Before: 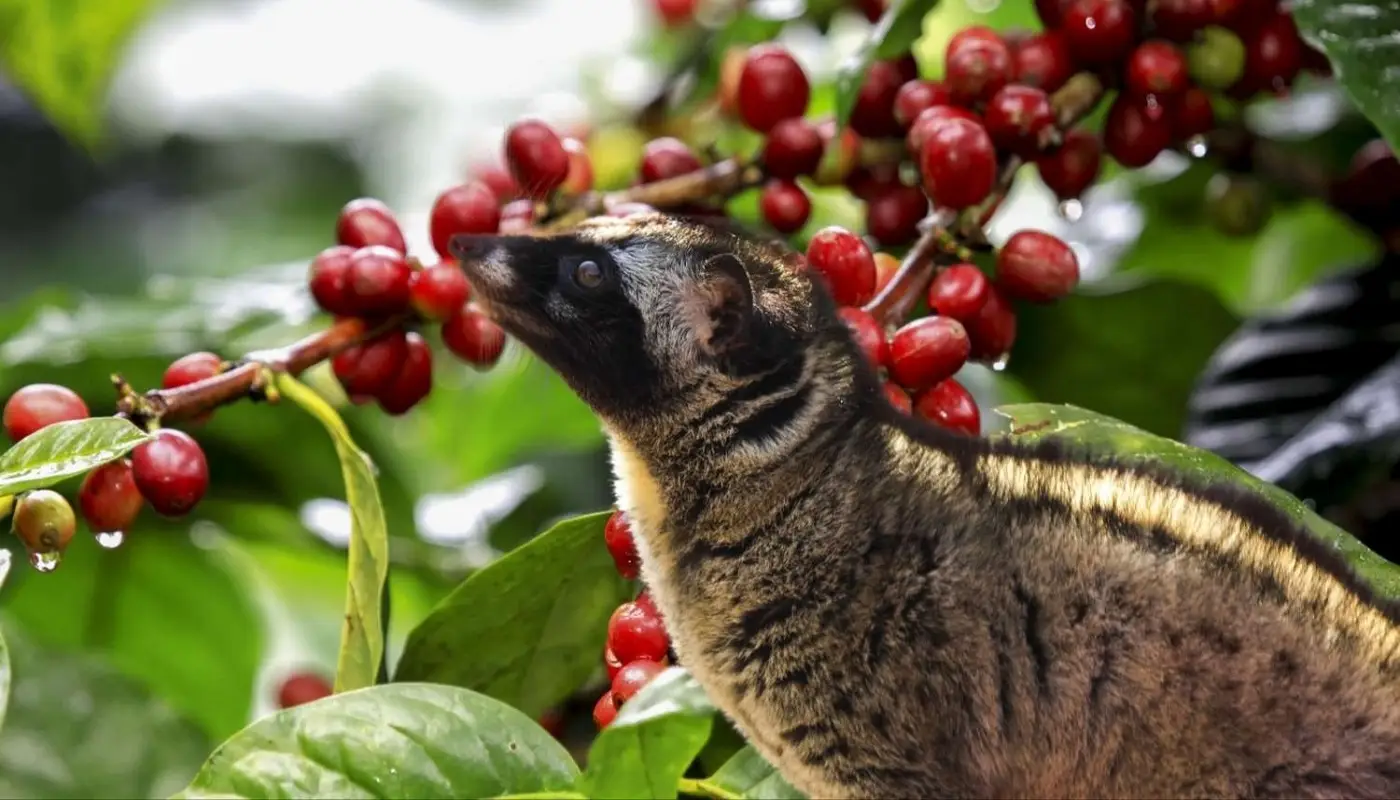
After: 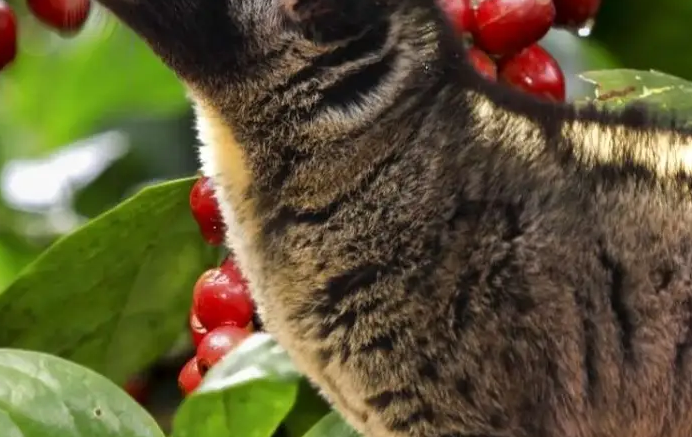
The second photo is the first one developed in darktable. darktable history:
crop: left 29.672%, top 41.786%, right 20.851%, bottom 3.487%
tone equalizer: on, module defaults
